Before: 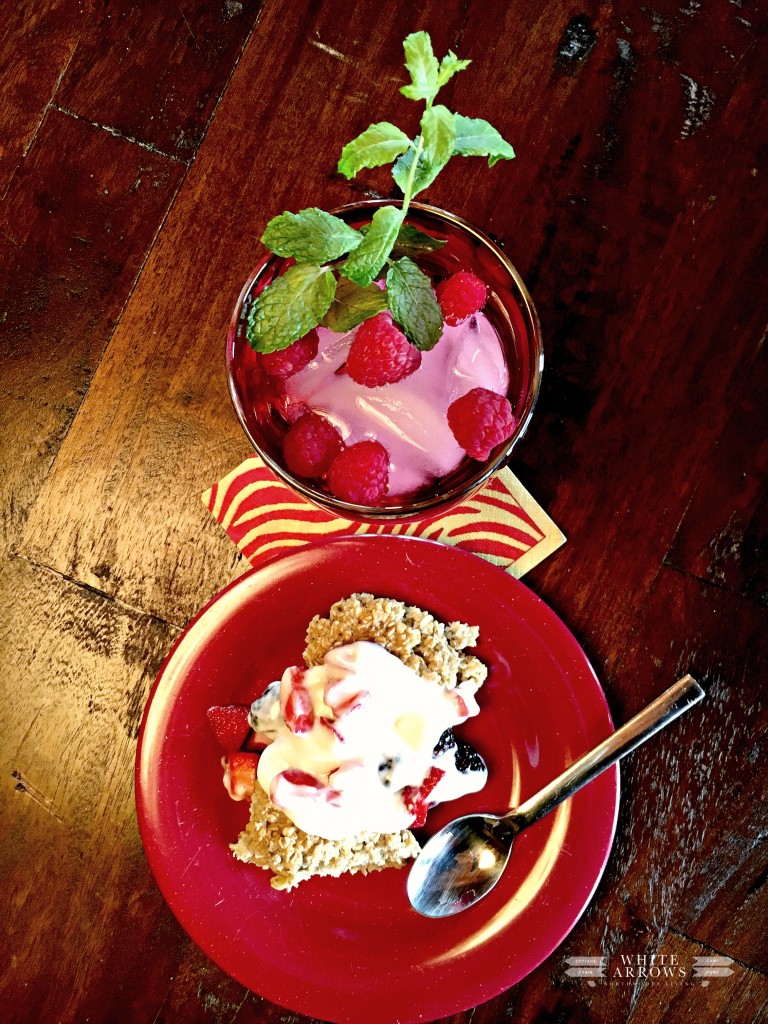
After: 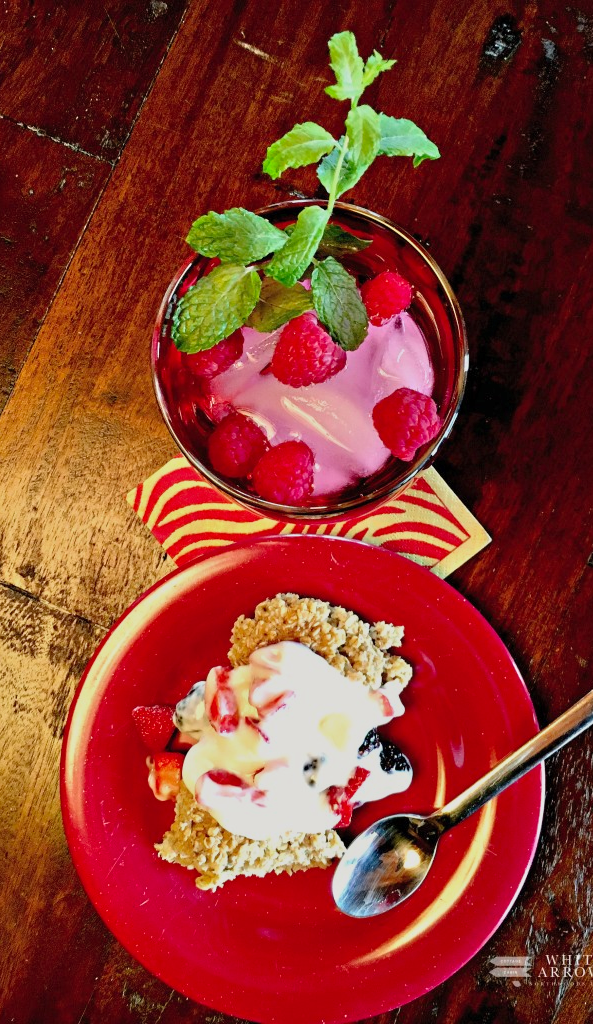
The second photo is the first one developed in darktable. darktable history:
tone equalizer: -8 EV -0.001 EV, -7 EV 0.005 EV, -6 EV -0.012 EV, -5 EV 0.021 EV, -4 EV -0.012 EV, -3 EV 0.005 EV, -2 EV -0.078 EV, -1 EV -0.318 EV, +0 EV -0.558 EV
crop: left 9.872%, right 12.845%
contrast brightness saturation: contrast 0.074, brightness 0.073, saturation 0.178
